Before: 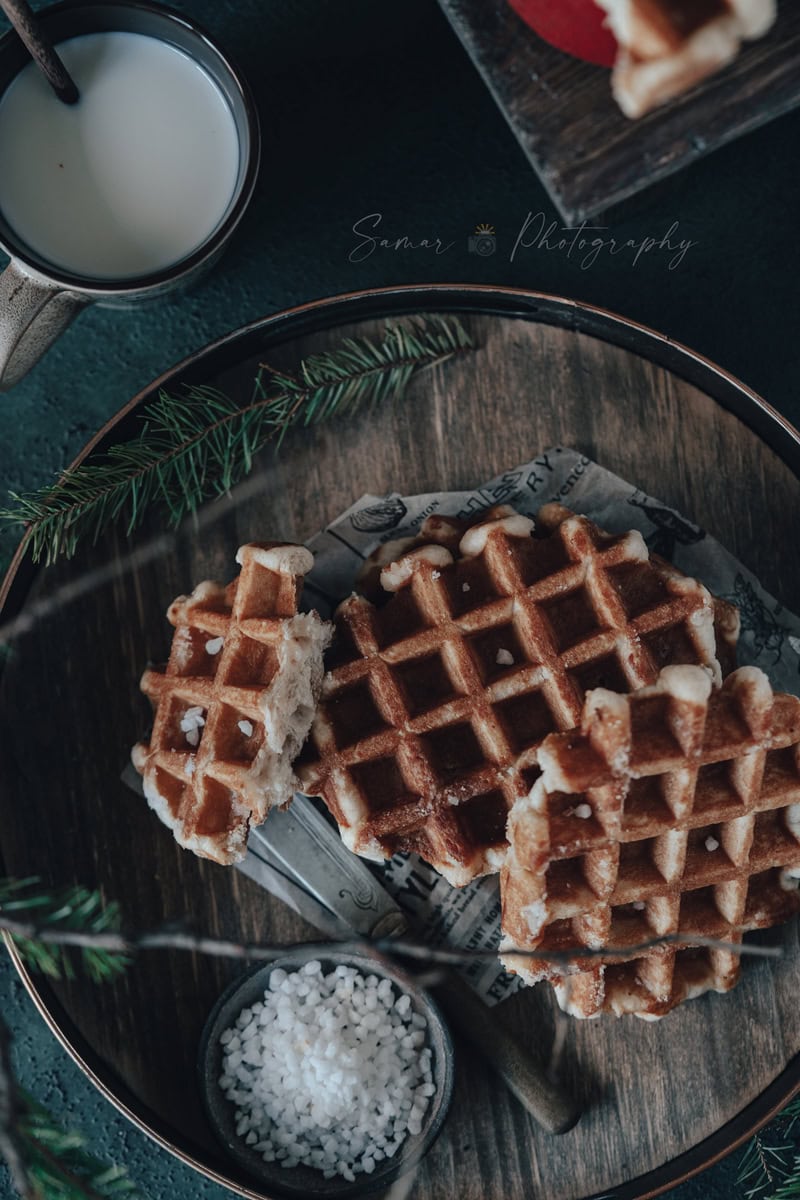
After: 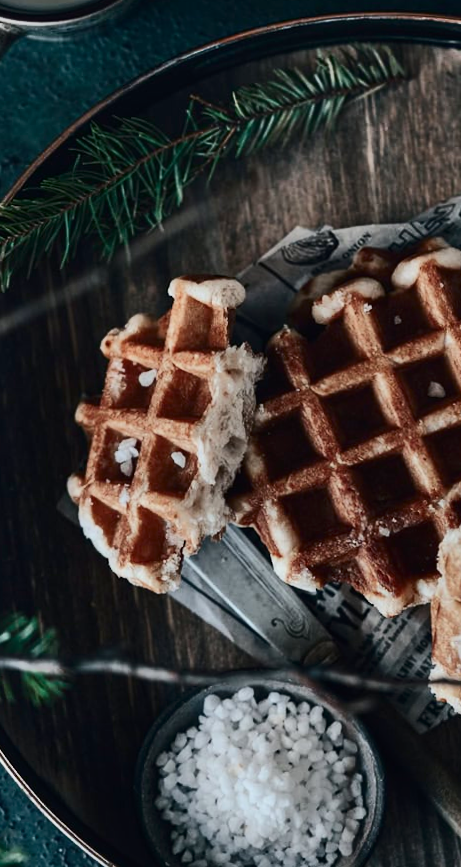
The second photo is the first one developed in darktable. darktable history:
contrast brightness saturation: contrast 0.28
shadows and highlights: white point adjustment -3.64, highlights -63.34, highlights color adjustment 42%, soften with gaussian
crop: left 8.966%, top 23.852%, right 34.699%, bottom 4.703%
rotate and perspective: lens shift (vertical) 0.048, lens shift (horizontal) -0.024, automatic cropping off
